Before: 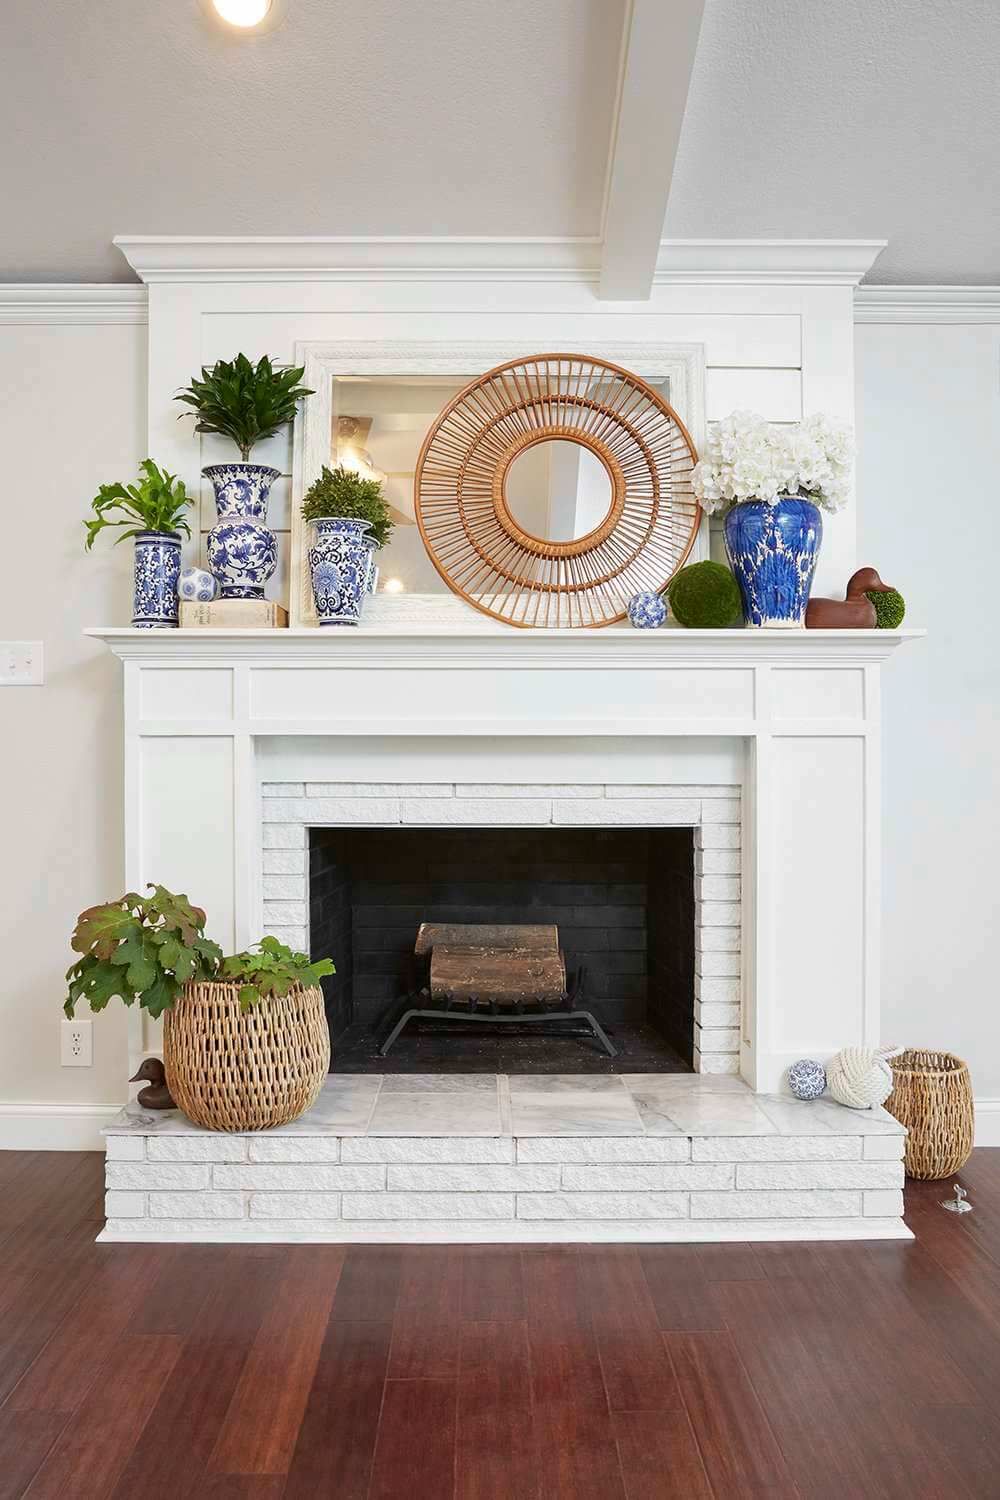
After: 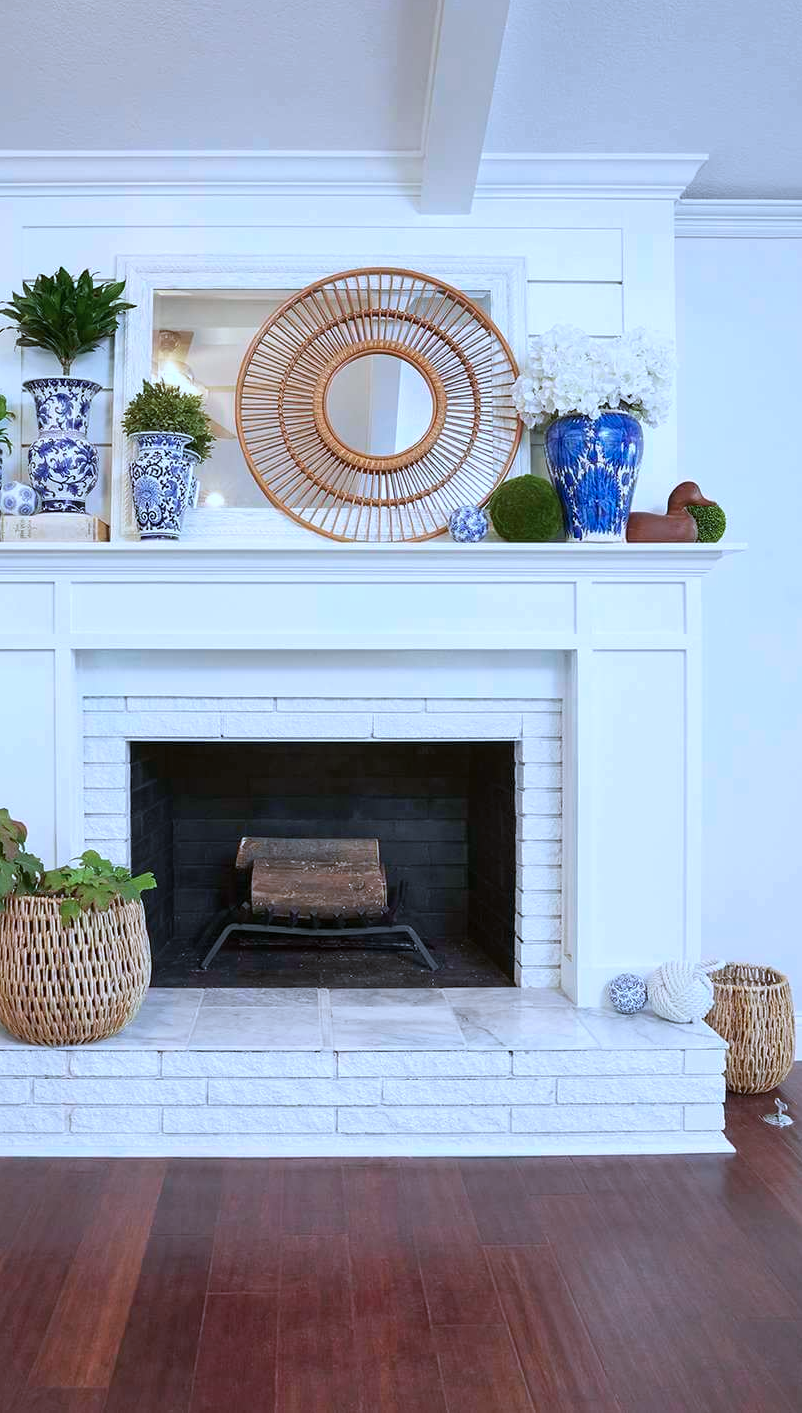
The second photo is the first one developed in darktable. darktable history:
color calibration: illuminant custom, x 0.39, y 0.392, temperature 3856.94 K
crop and rotate: left 17.959%, top 5.771%, right 1.742%
